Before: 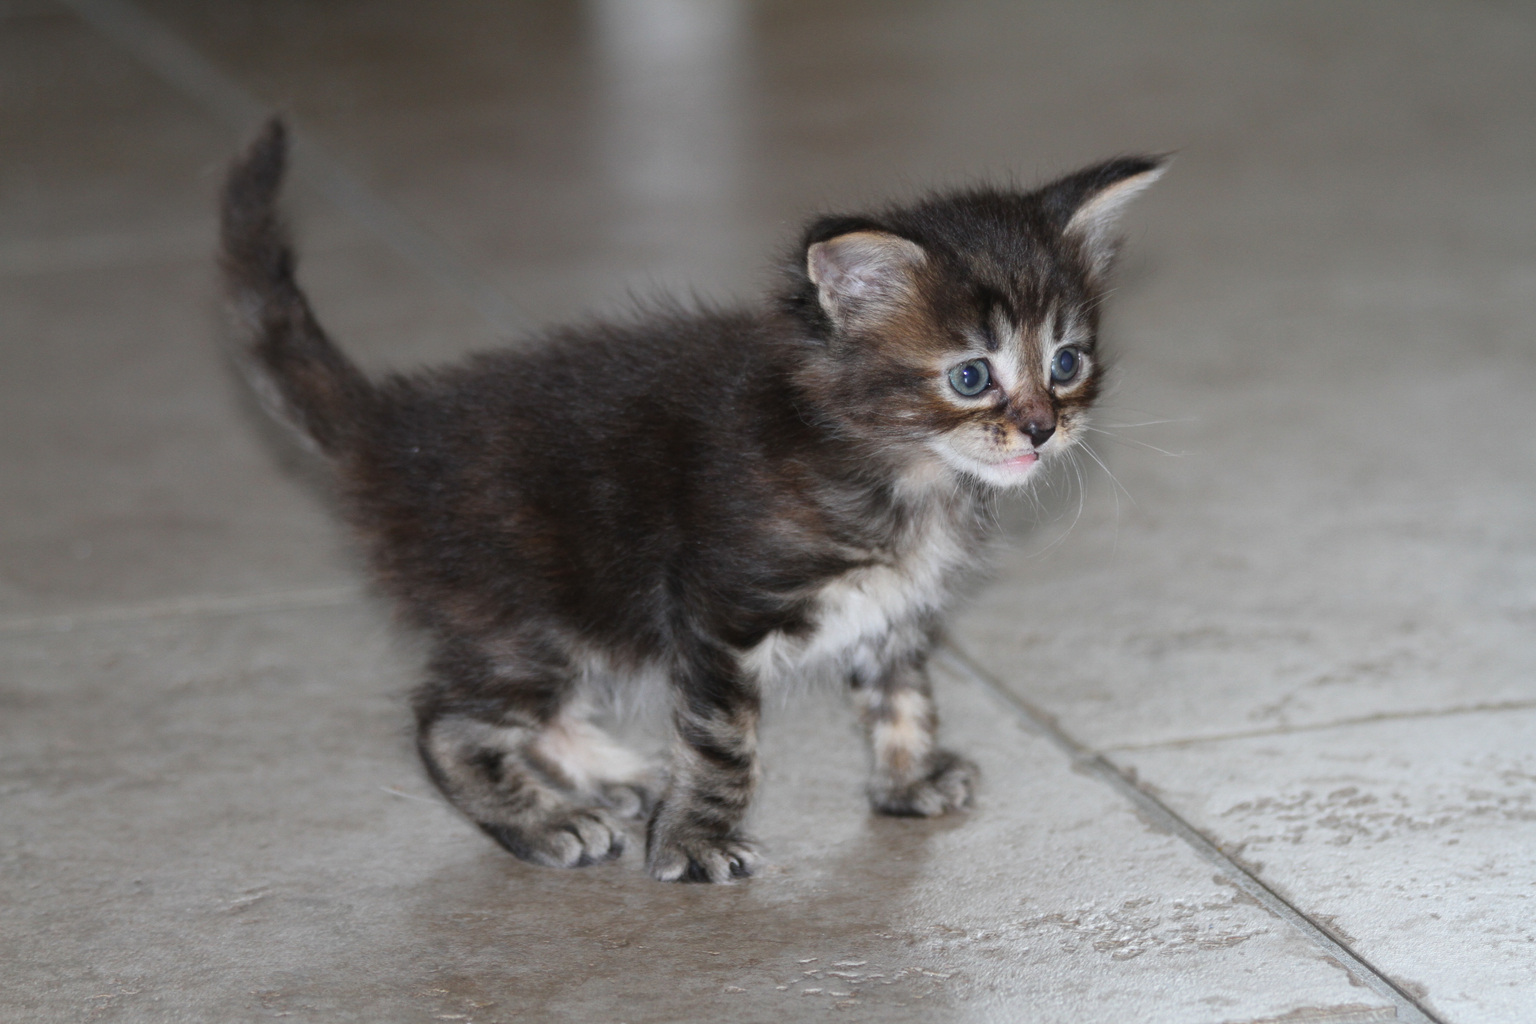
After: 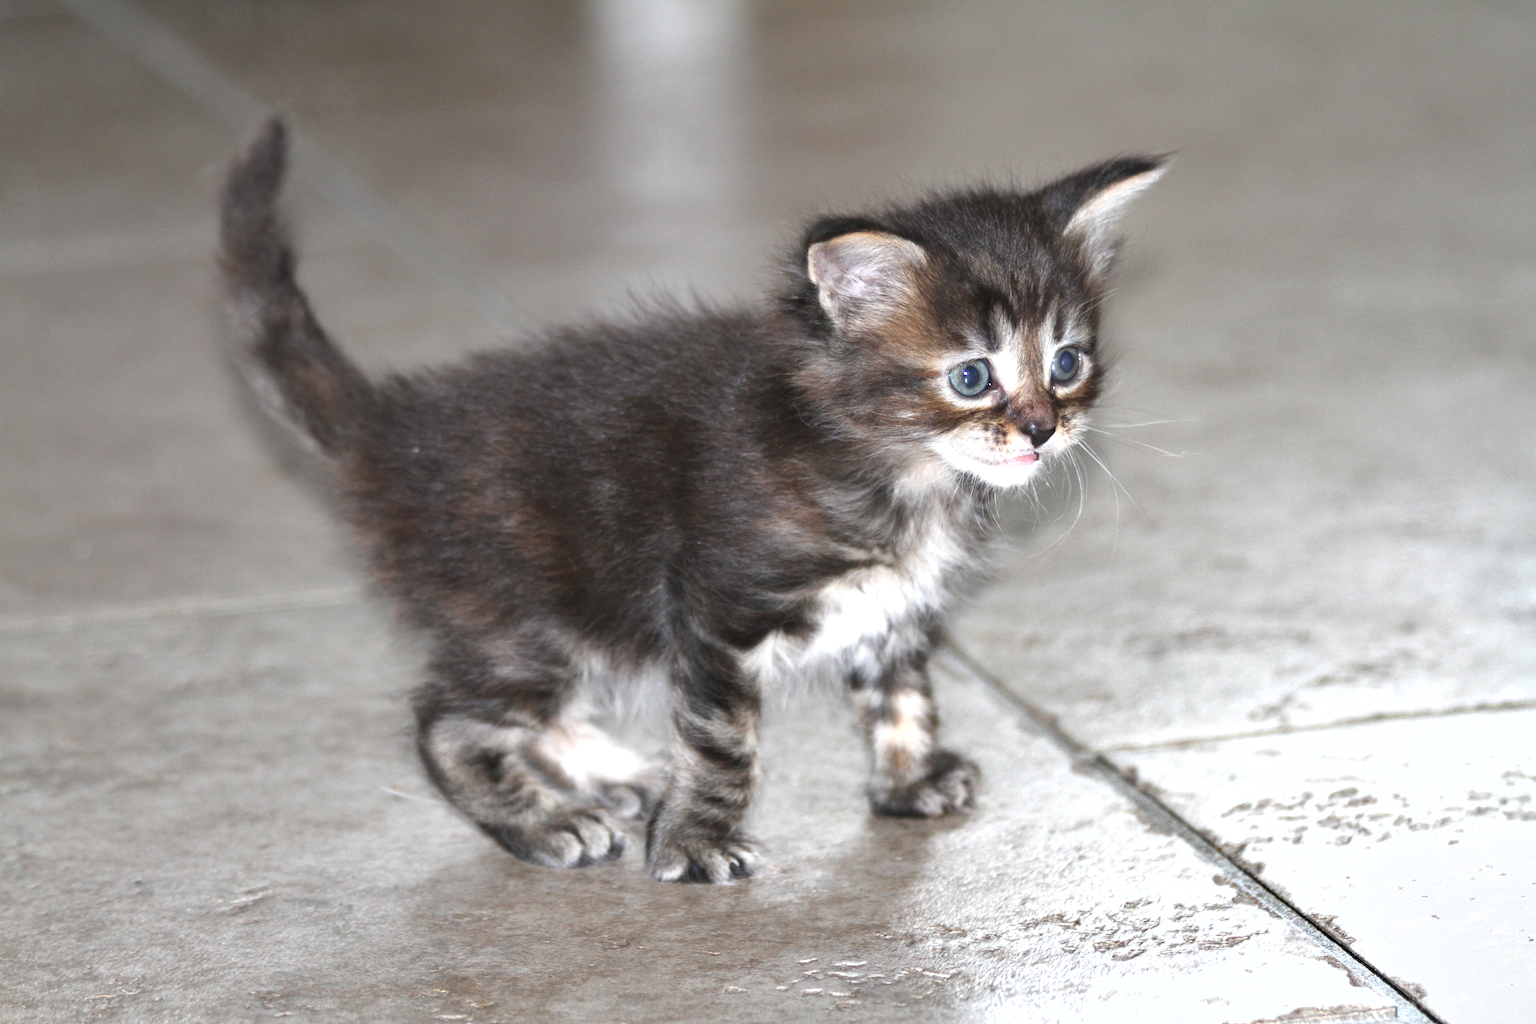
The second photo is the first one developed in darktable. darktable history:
color balance rgb: linear chroma grading › shadows -7.83%, linear chroma grading › global chroma 9.882%, perceptual saturation grading › global saturation 0.943%, global vibrance -23.397%
shadows and highlights: low approximation 0.01, soften with gaussian
exposure: exposure 1 EV, compensate exposure bias true, compensate highlight preservation false
